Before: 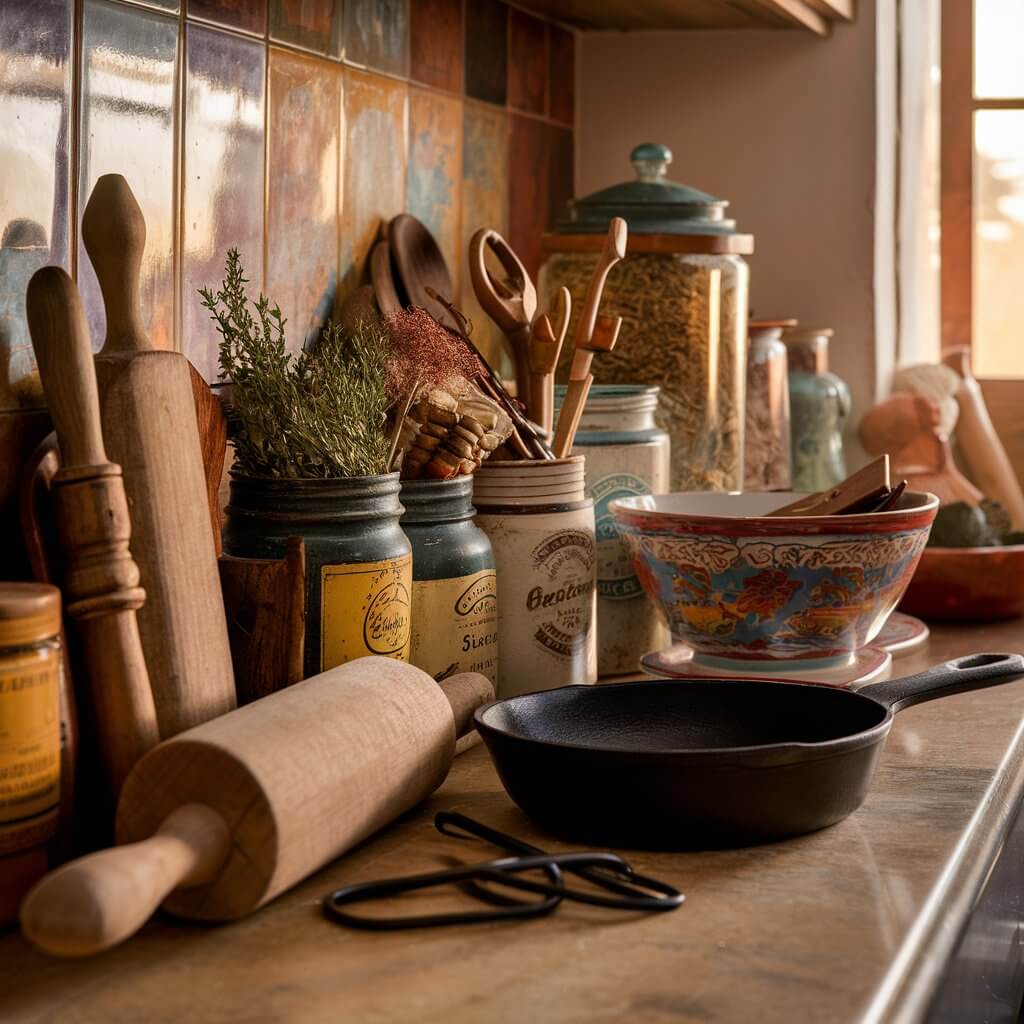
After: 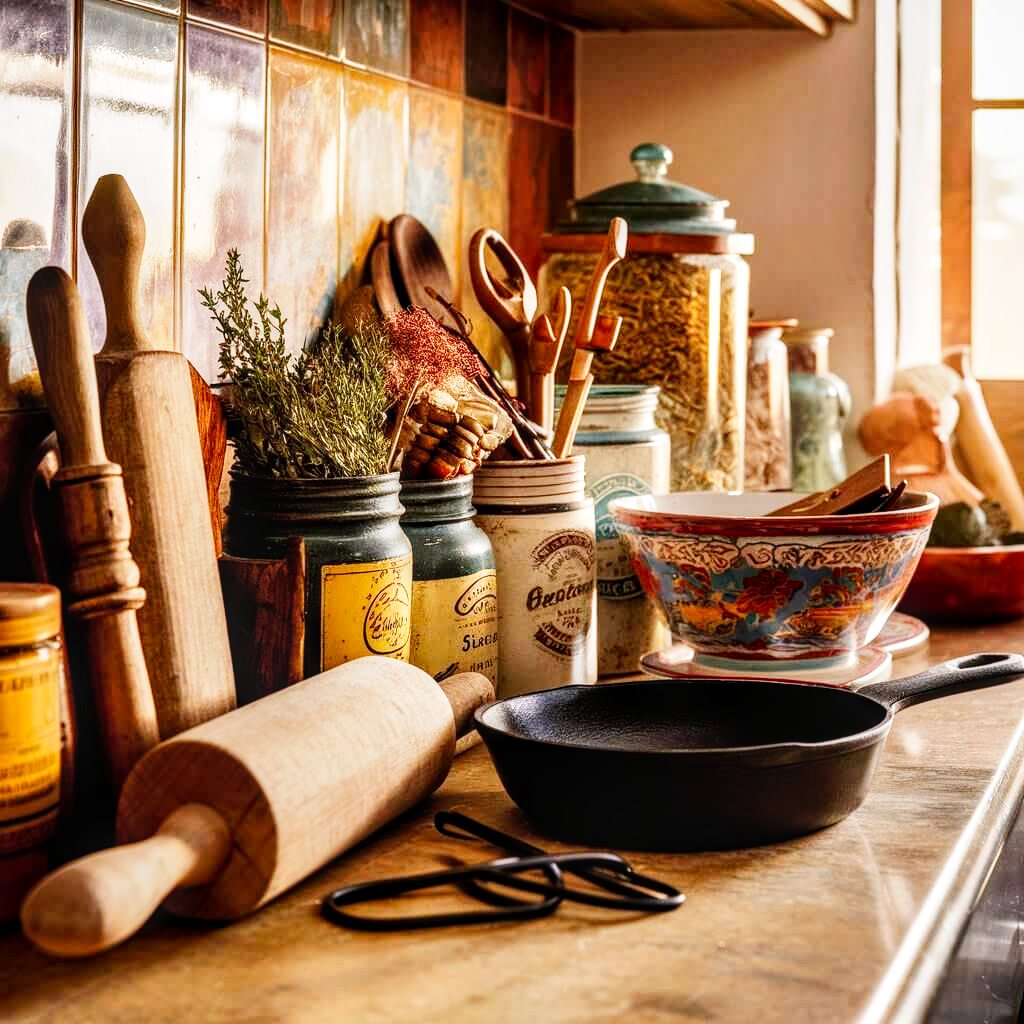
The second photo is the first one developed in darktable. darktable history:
base curve: curves: ch0 [(0, 0) (0, 0.001) (0.001, 0.001) (0.004, 0.002) (0.007, 0.004) (0.015, 0.013) (0.033, 0.045) (0.052, 0.096) (0.075, 0.17) (0.099, 0.241) (0.163, 0.42) (0.219, 0.55) (0.259, 0.616) (0.327, 0.722) (0.365, 0.765) (0.522, 0.873) (0.547, 0.881) (0.689, 0.919) (0.826, 0.952) (1, 1)], preserve colors none
local contrast: detail 130%
